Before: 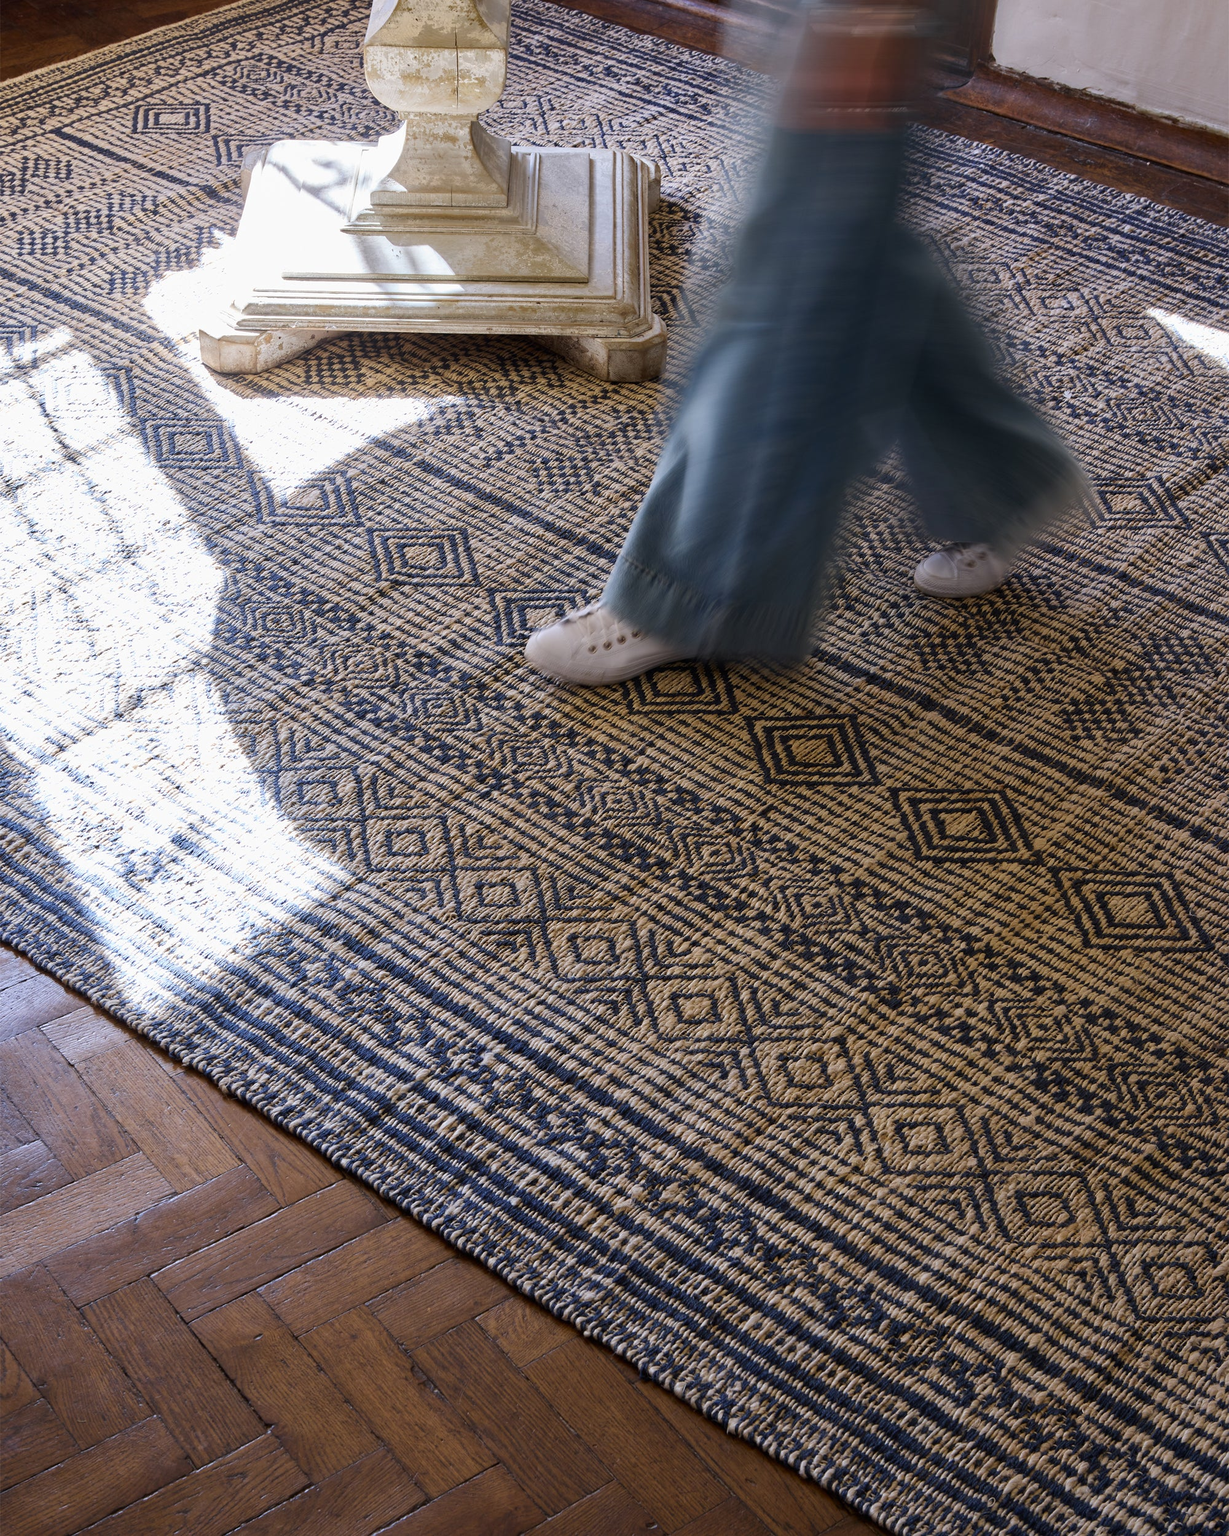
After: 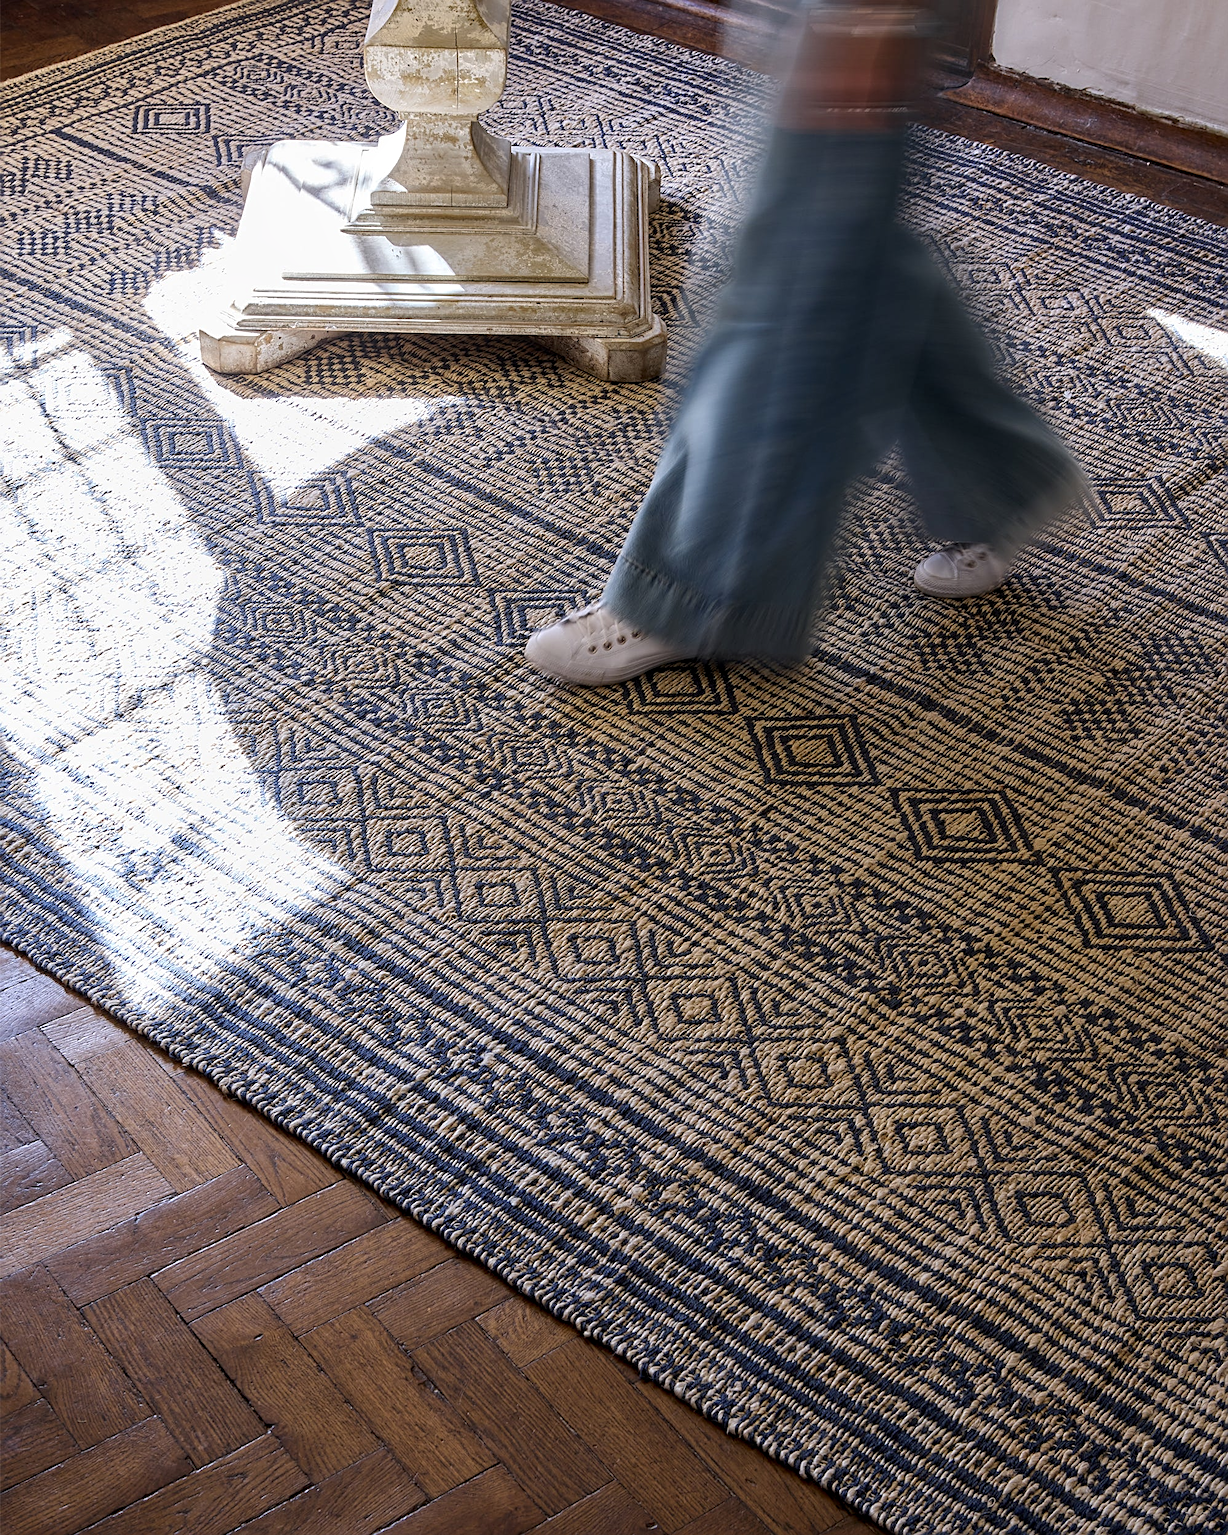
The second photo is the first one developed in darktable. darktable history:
sharpen: radius 2.533, amount 0.63
local contrast: on, module defaults
